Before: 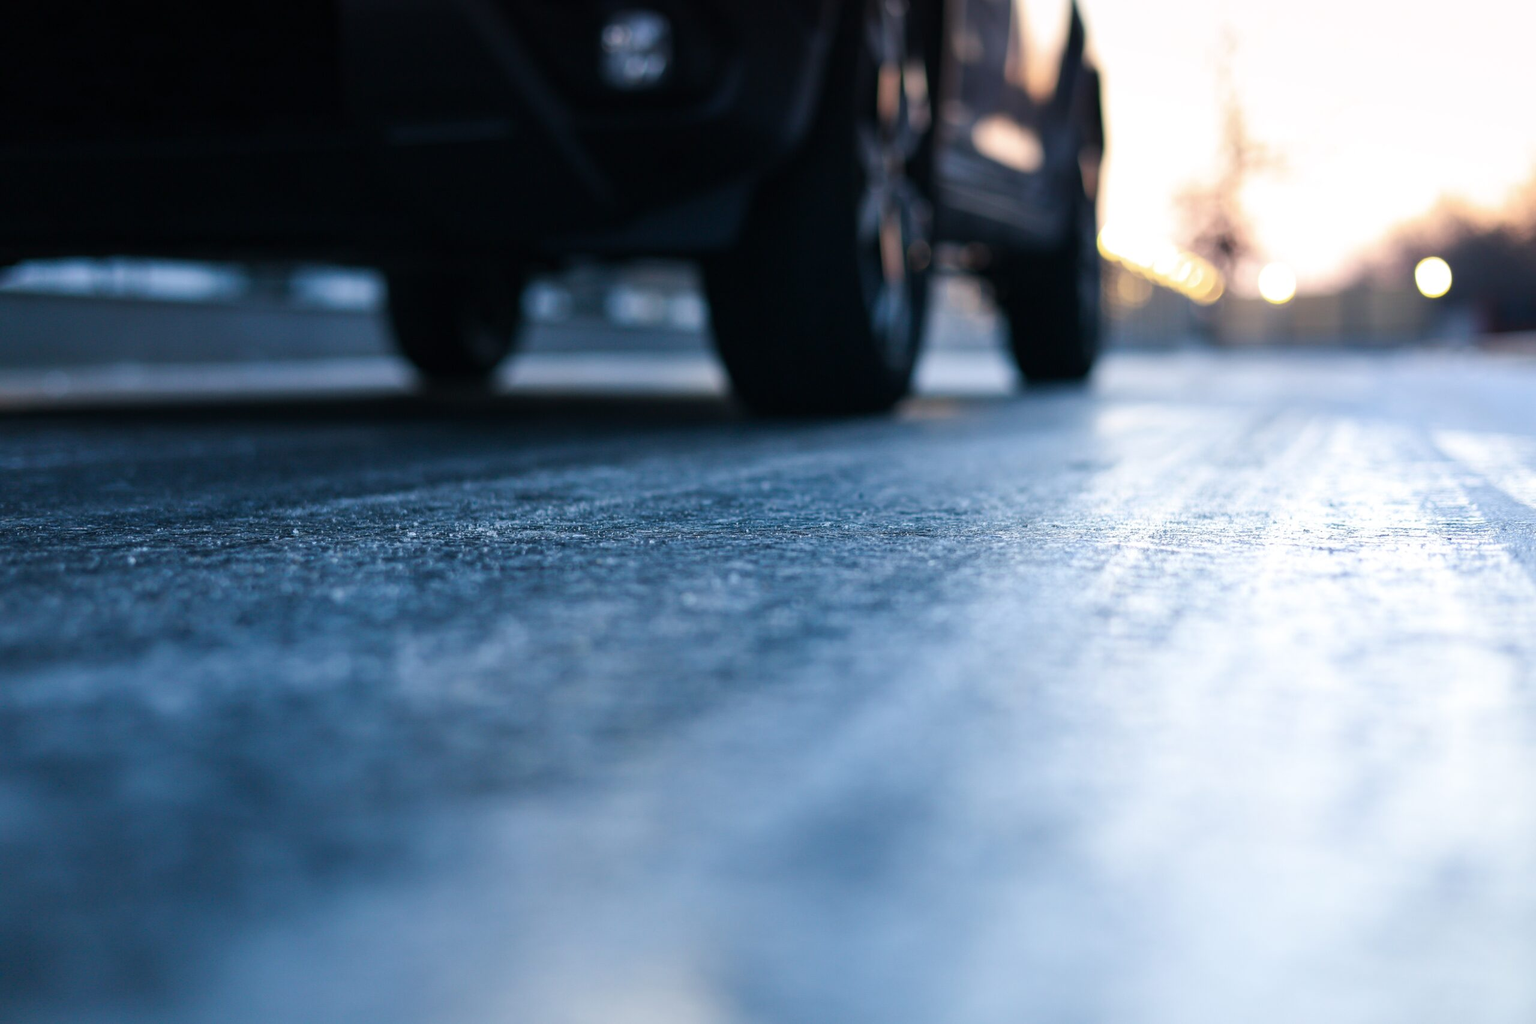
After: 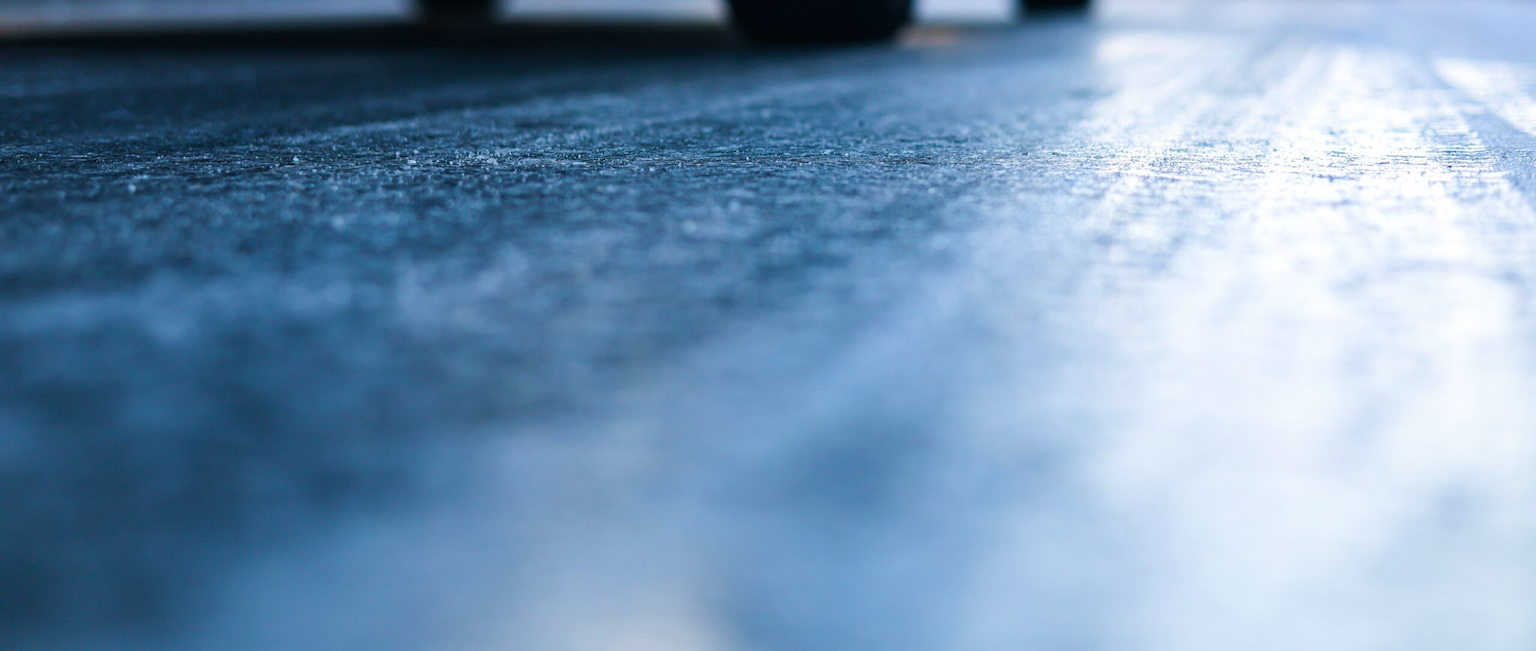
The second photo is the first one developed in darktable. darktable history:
velvia: on, module defaults
crop and rotate: top 36.435%
